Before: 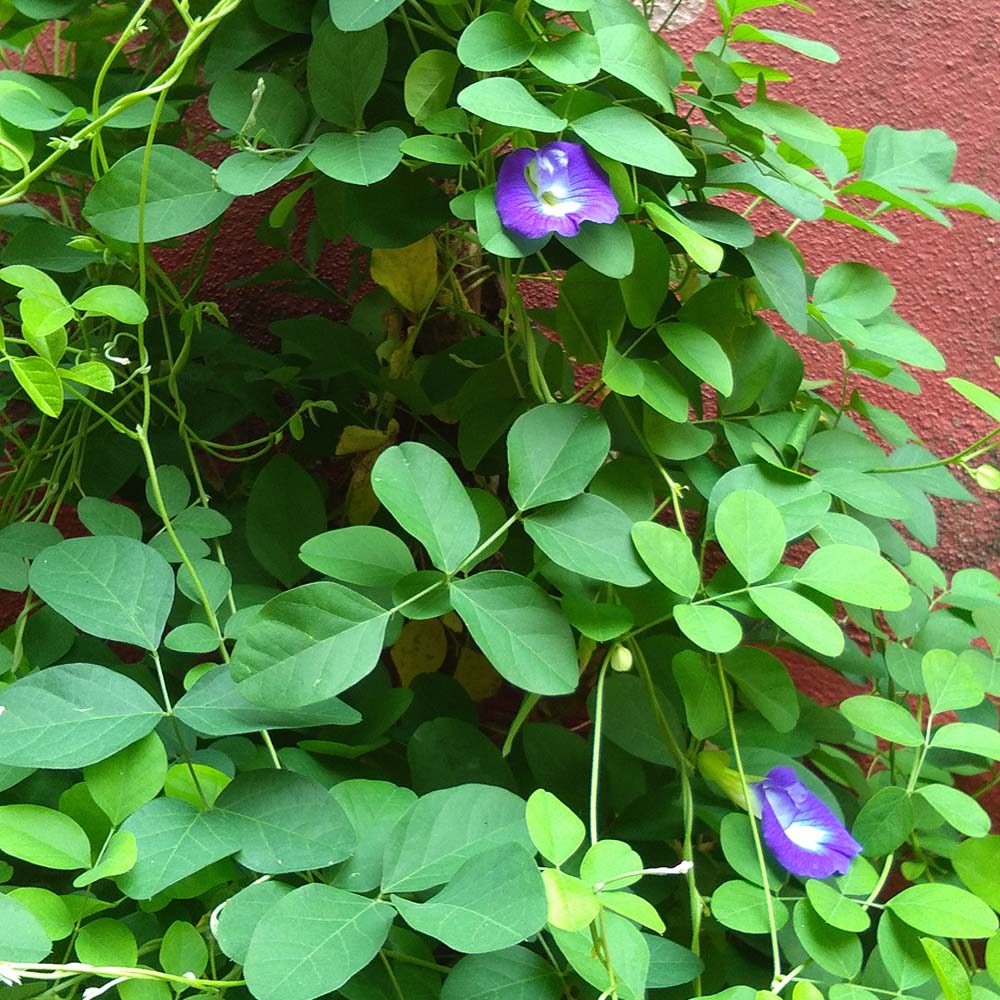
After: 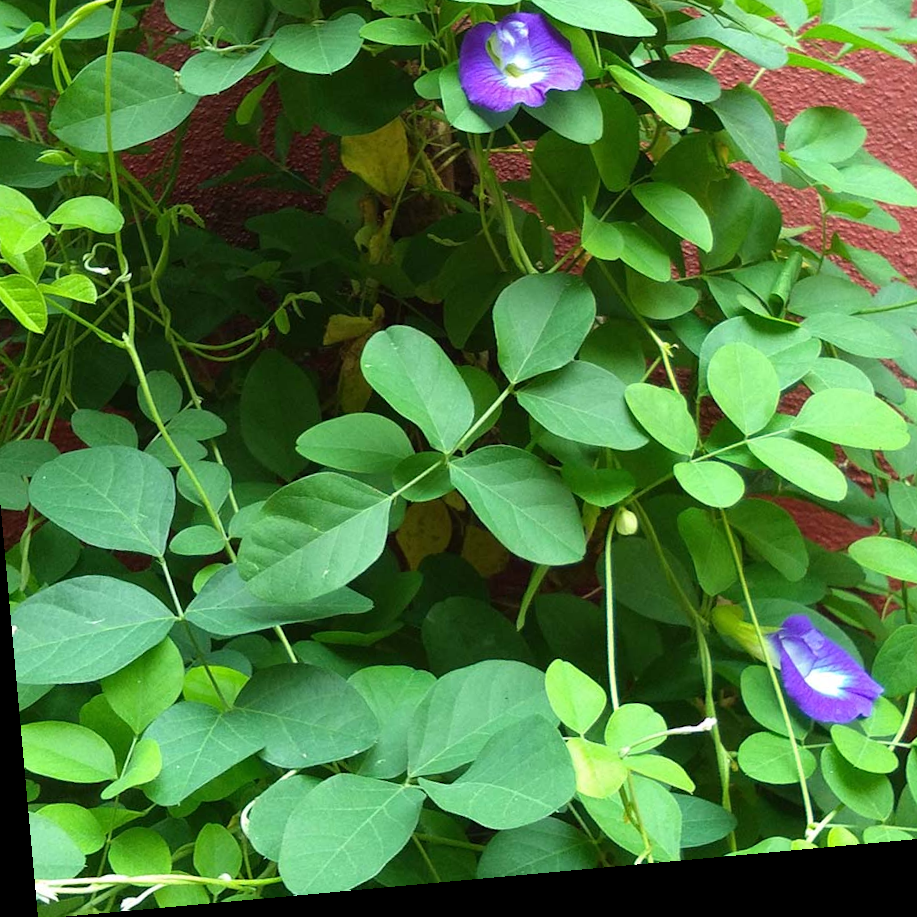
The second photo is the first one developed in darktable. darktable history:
crop and rotate: left 4.842%, top 15.51%, right 10.668%
rotate and perspective: rotation -5.2°, automatic cropping off
